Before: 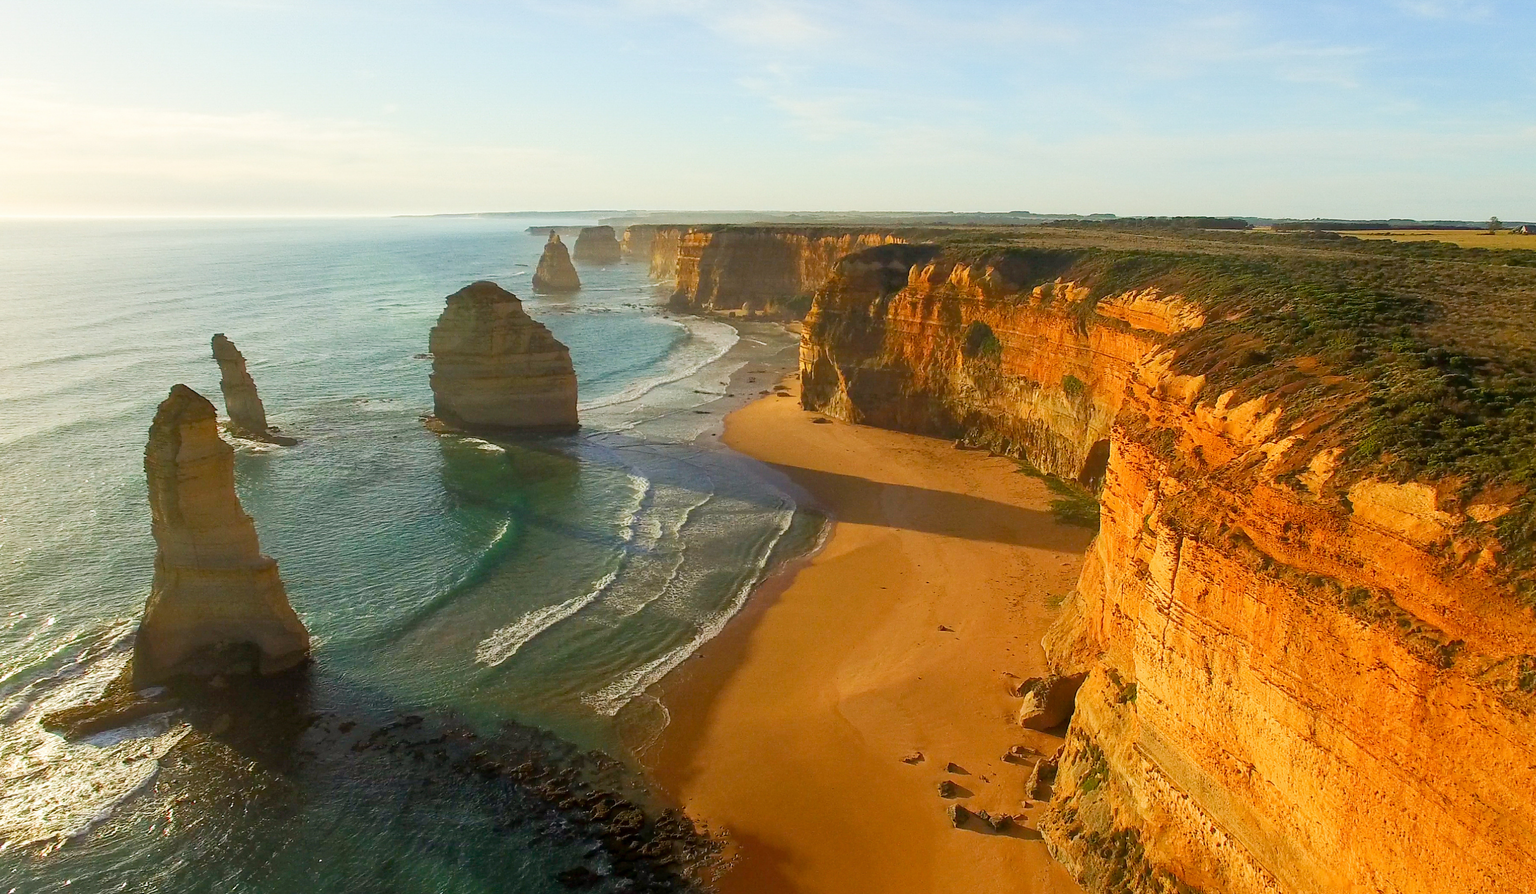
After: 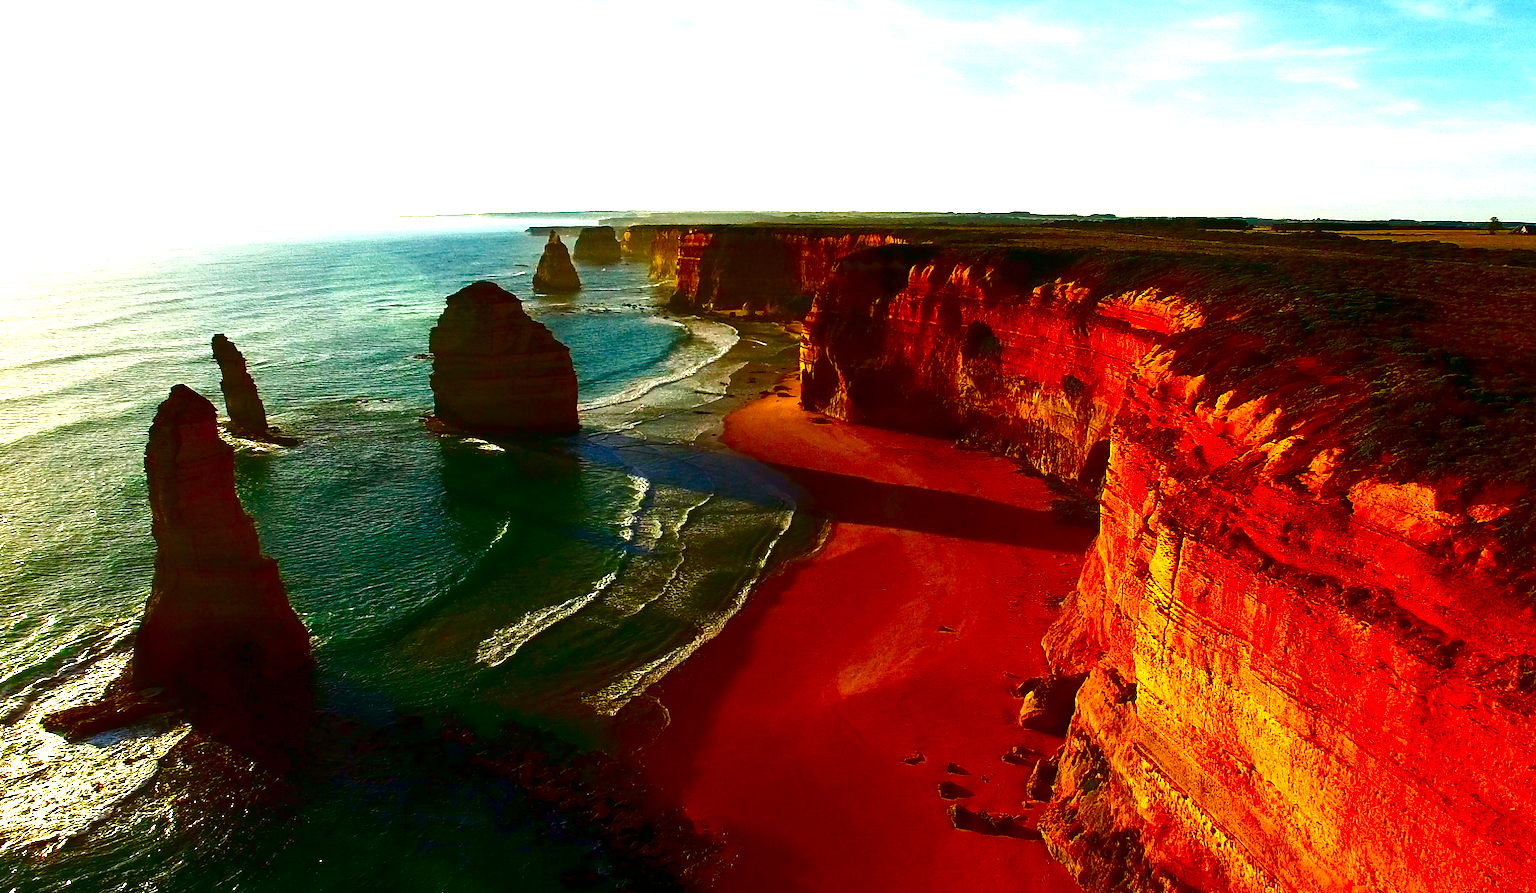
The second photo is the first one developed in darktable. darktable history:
exposure: black level correction 0, exposure 0.7 EV, compensate exposure bias true, compensate highlight preservation false
contrast brightness saturation: brightness -1, saturation 1
